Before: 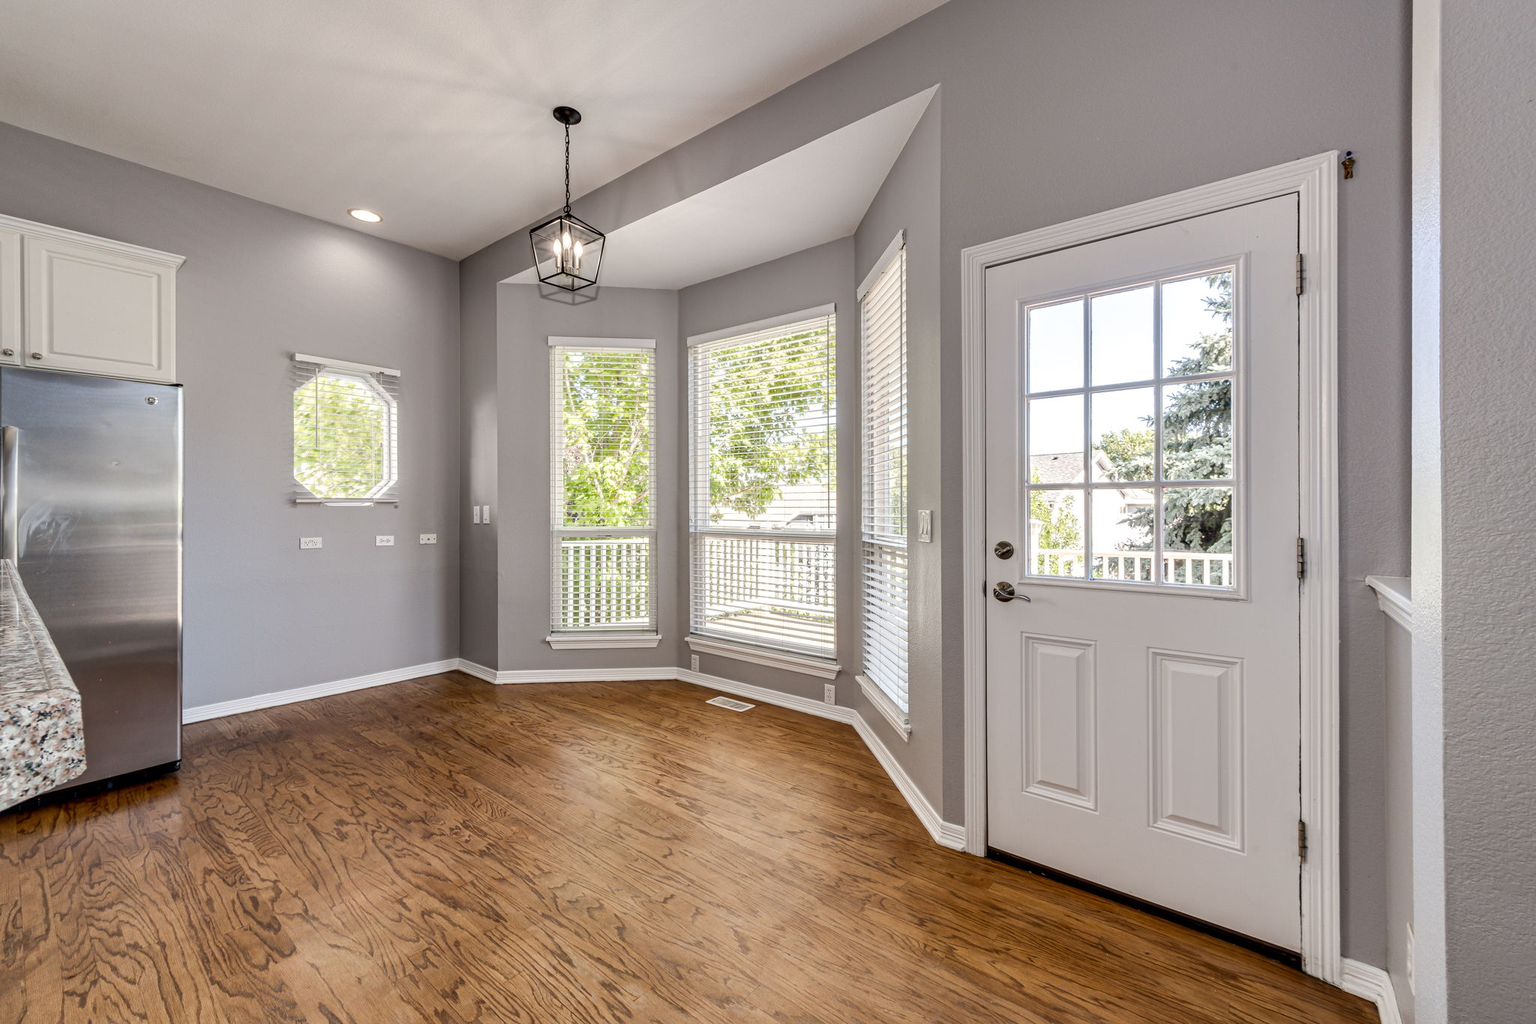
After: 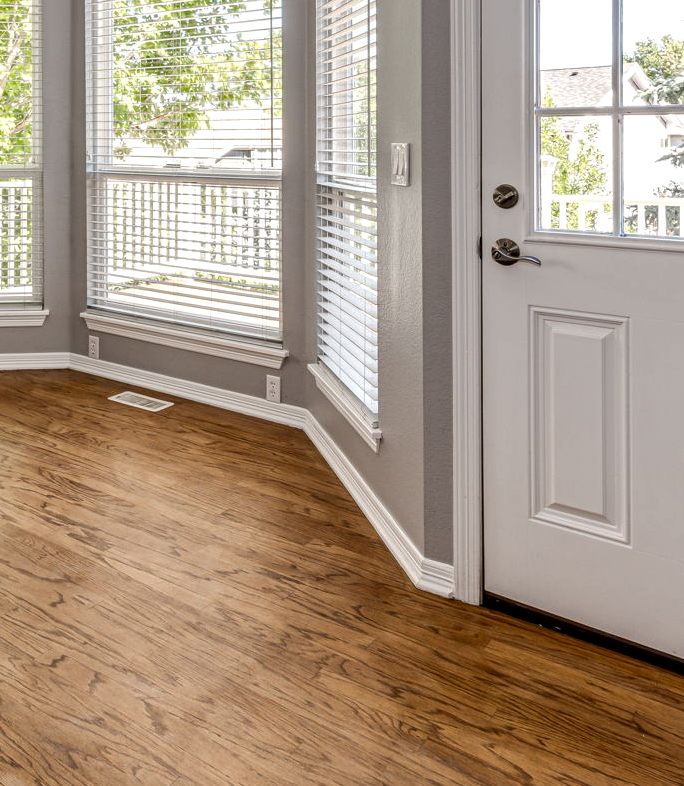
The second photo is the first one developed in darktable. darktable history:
crop: left 40.686%, top 39.383%, right 25.891%, bottom 2.981%
local contrast: on, module defaults
